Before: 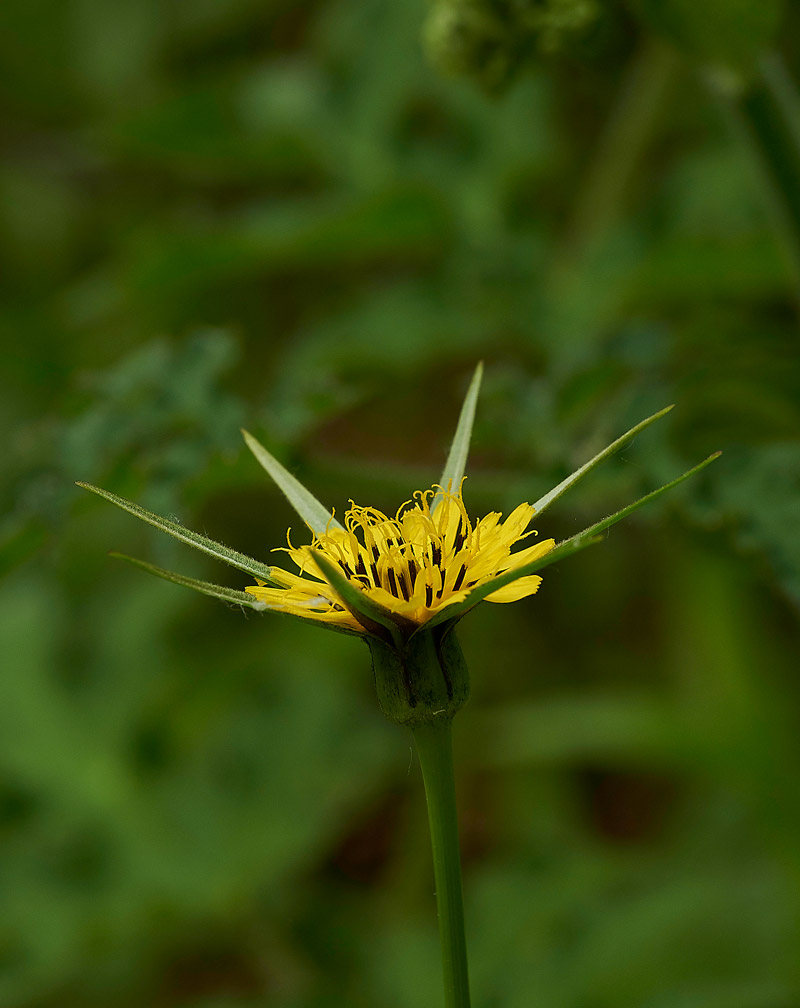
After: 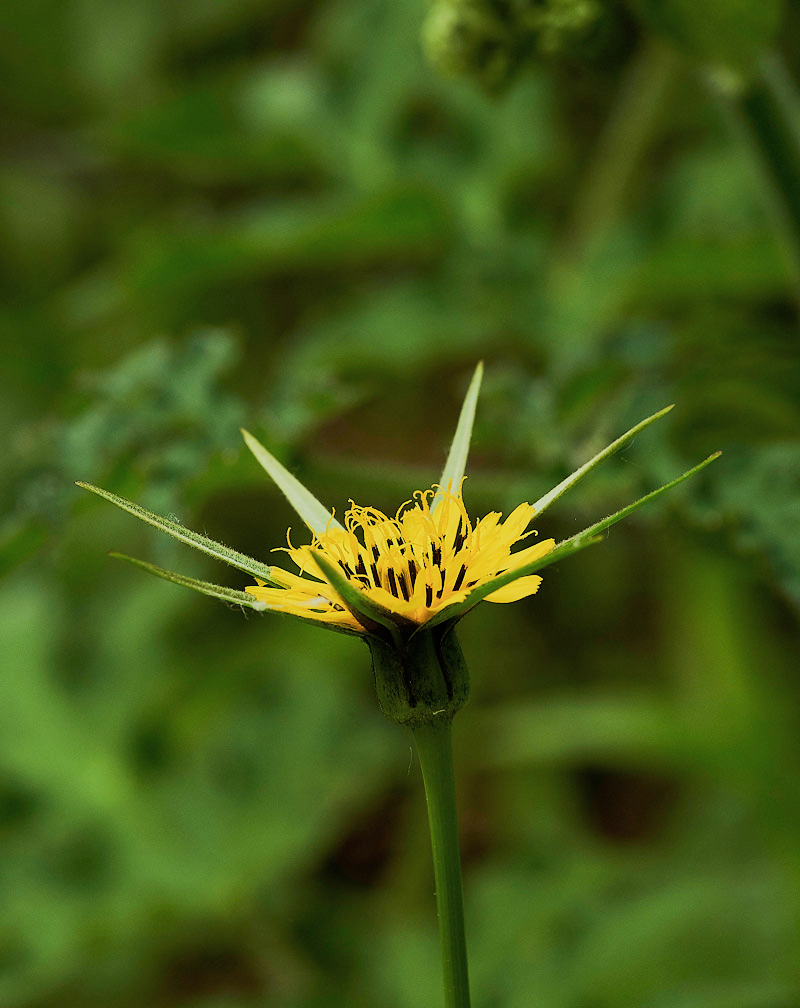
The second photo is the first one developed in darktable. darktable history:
tone equalizer: -8 EV 0.013 EV, -7 EV -0.026 EV, -6 EV 0.045 EV, -5 EV 0.041 EV, -4 EV 0.25 EV, -3 EV 0.613 EV, -2 EV 0.569 EV, -1 EV 0.201 EV, +0 EV 0.016 EV, edges refinement/feathering 500, mask exposure compensation -1.57 EV, preserve details no
filmic rgb: black relative exposure -7.65 EV, white relative exposure 4.56 EV, hardness 3.61
exposure: black level correction -0.001, exposure 0.529 EV, compensate highlight preservation false
